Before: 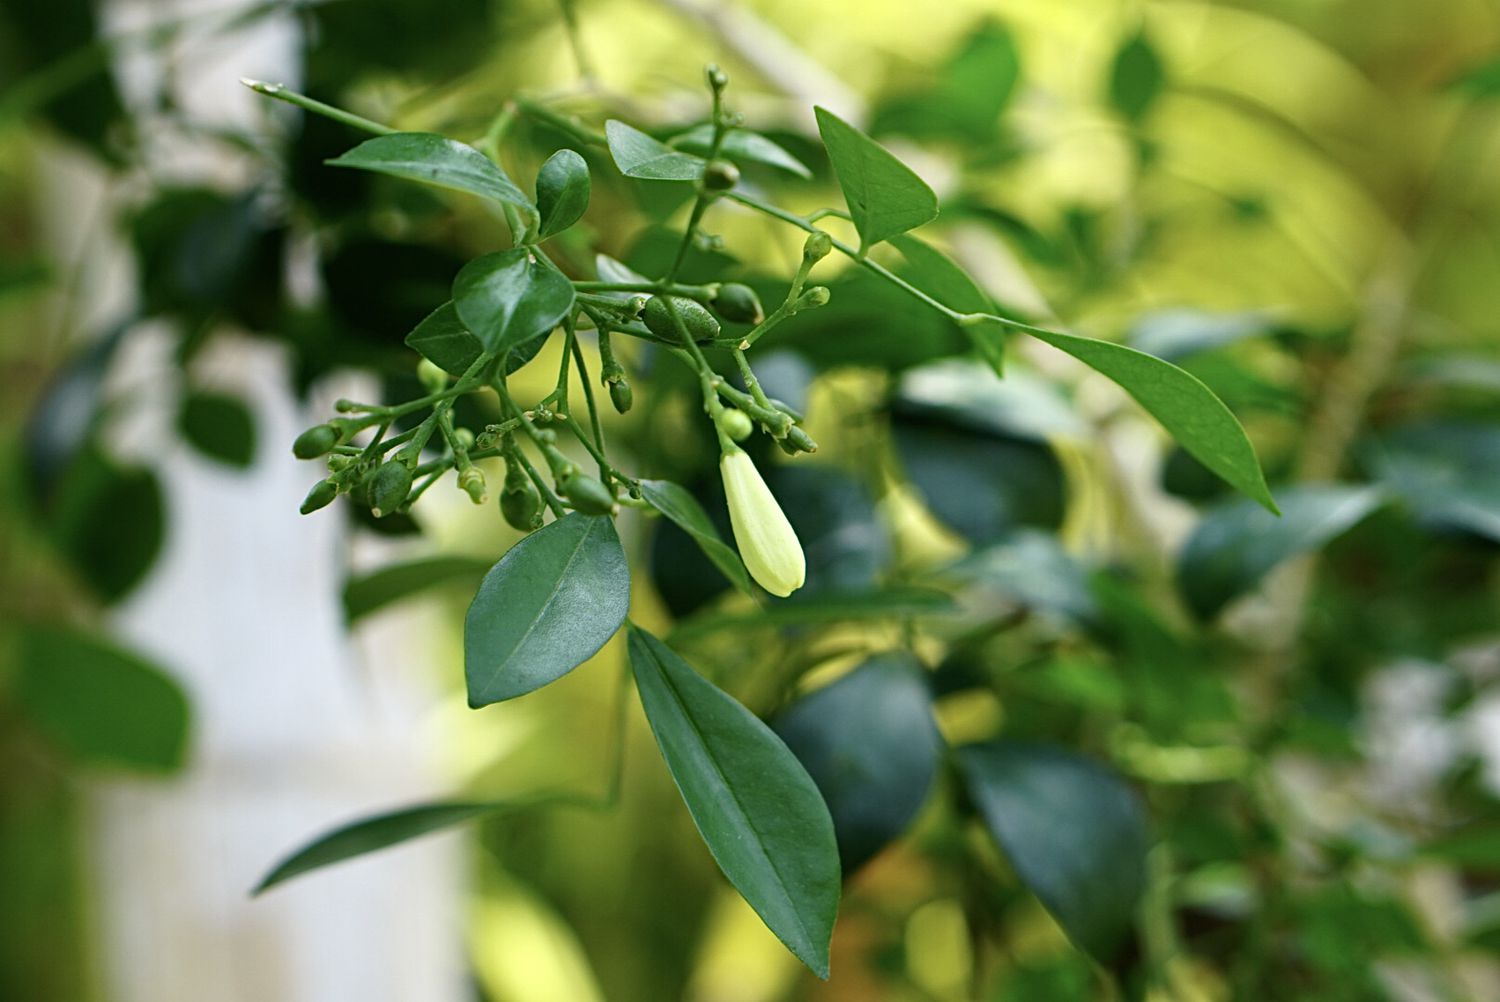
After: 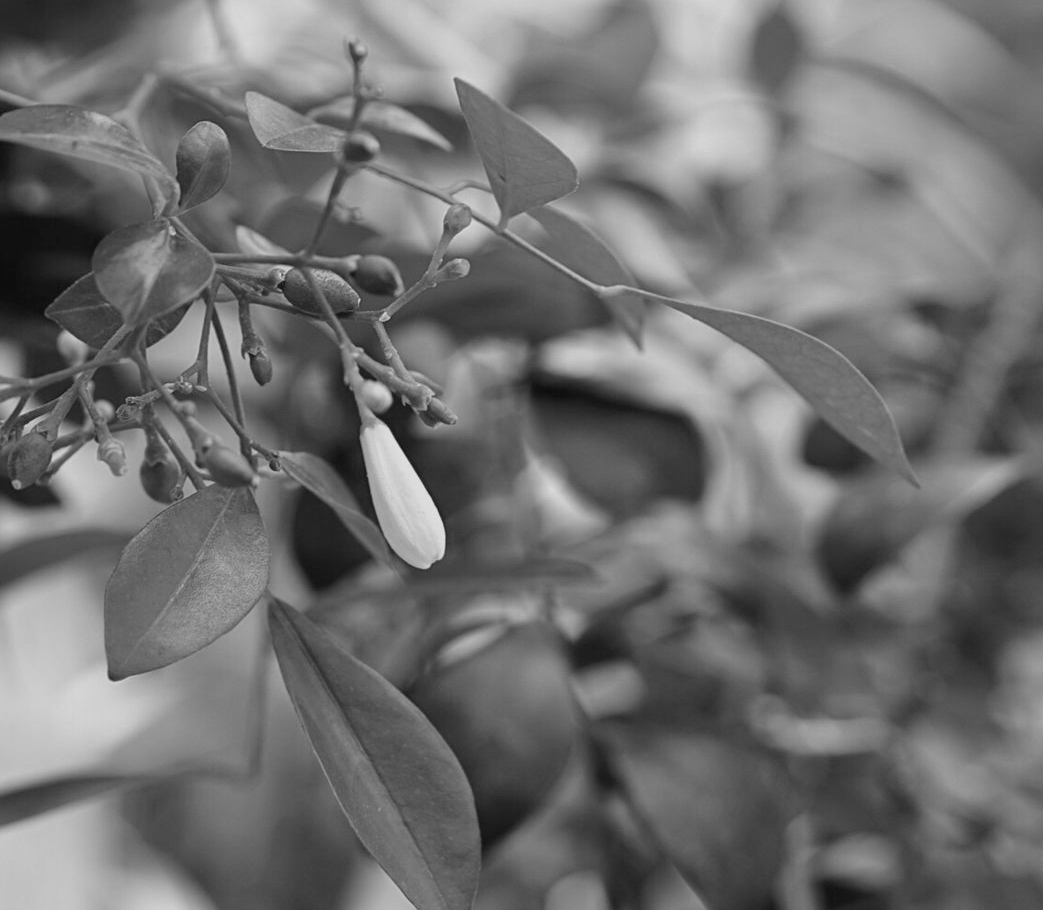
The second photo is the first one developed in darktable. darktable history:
monochrome: on, module defaults
tone equalizer: -8 EV 0.25 EV, -7 EV 0.417 EV, -6 EV 0.417 EV, -5 EV 0.25 EV, -3 EV -0.25 EV, -2 EV -0.417 EV, -1 EV -0.417 EV, +0 EV -0.25 EV, edges refinement/feathering 500, mask exposure compensation -1.57 EV, preserve details guided filter
crop and rotate: left 24.034%, top 2.838%, right 6.406%, bottom 6.299%
